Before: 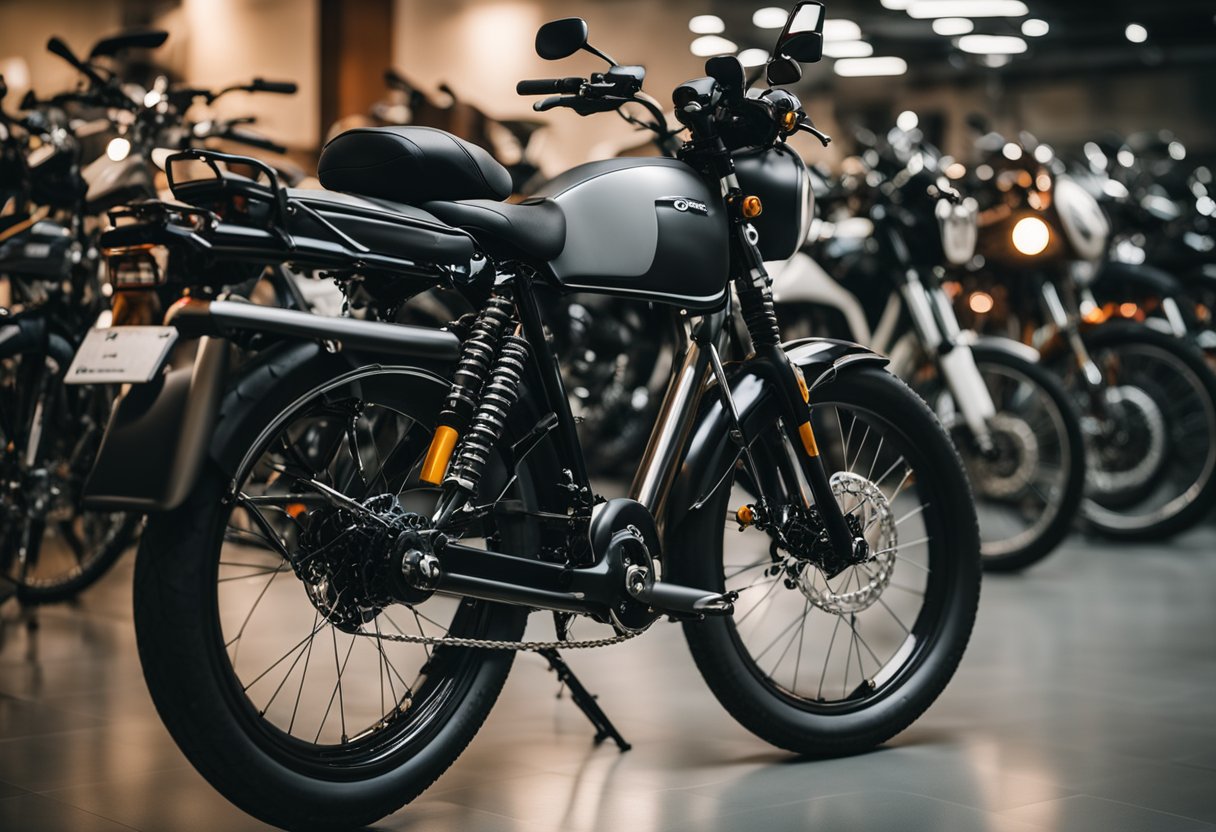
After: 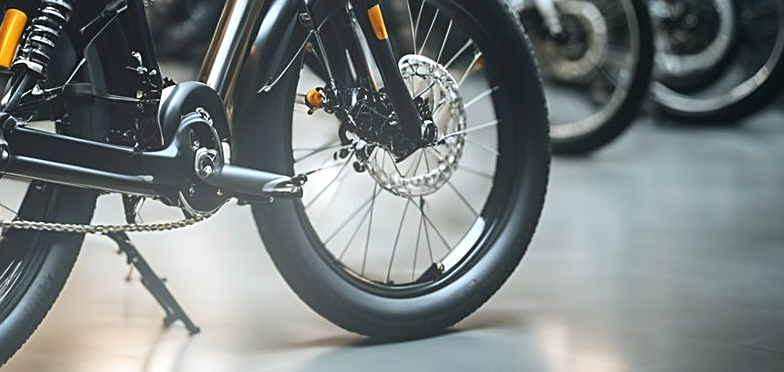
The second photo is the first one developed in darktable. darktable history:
bloom: on, module defaults
exposure: black level correction 0.001, exposure 0.5 EV, compensate exposure bias true, compensate highlight preservation false
white balance: red 0.925, blue 1.046
crop and rotate: left 35.509%, top 50.238%, bottom 4.934%
sharpen: on, module defaults
